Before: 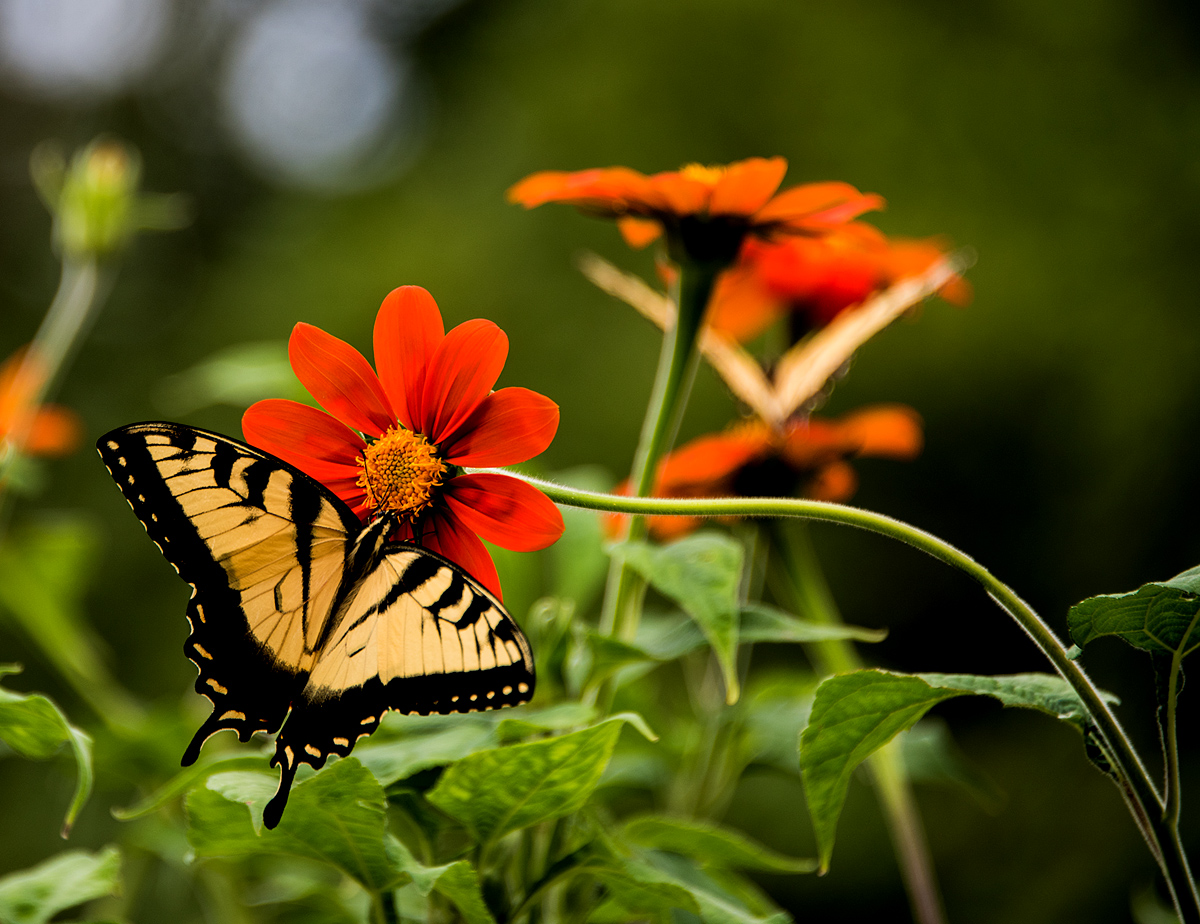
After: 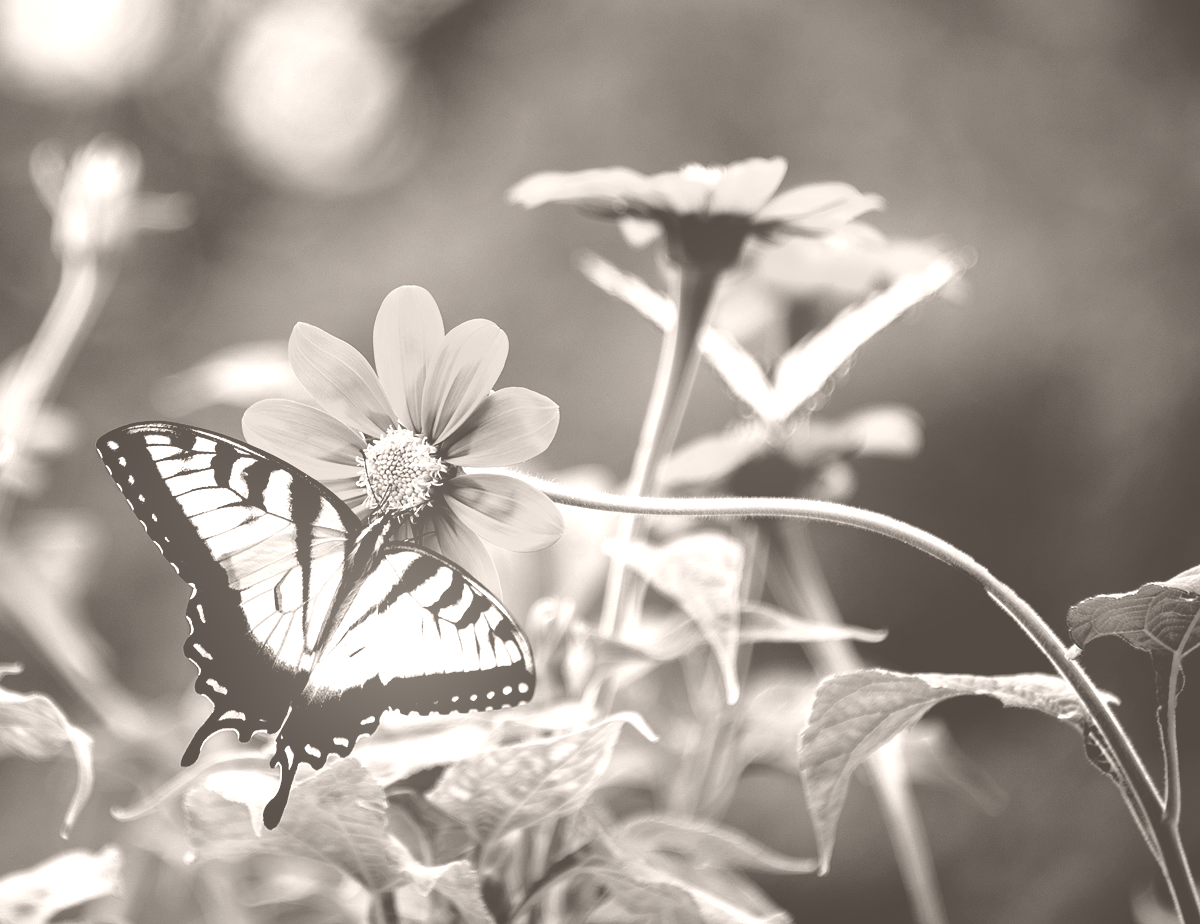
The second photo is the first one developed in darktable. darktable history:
colorize: hue 34.49°, saturation 35.33%, source mix 100%, lightness 55%, version 1
tone equalizer: on, module defaults
bloom: on, module defaults
